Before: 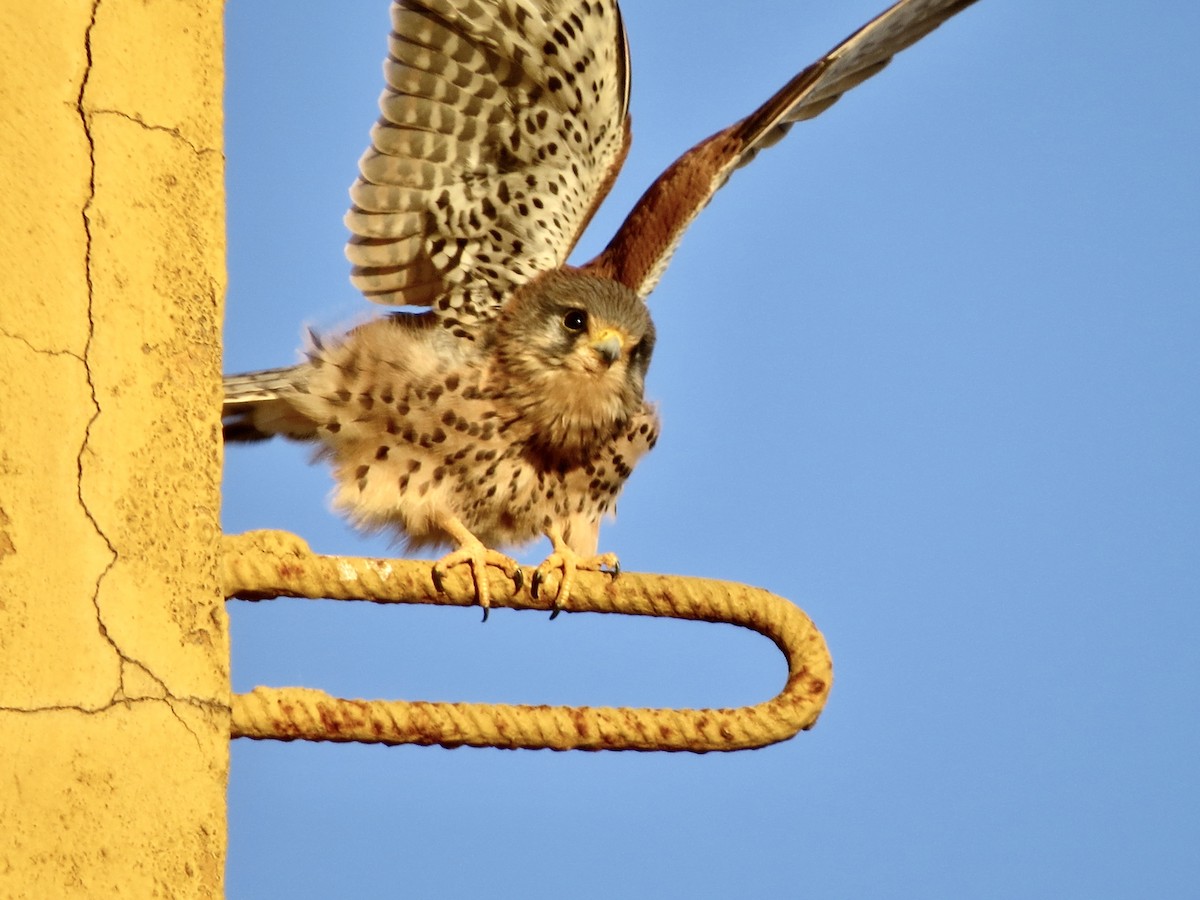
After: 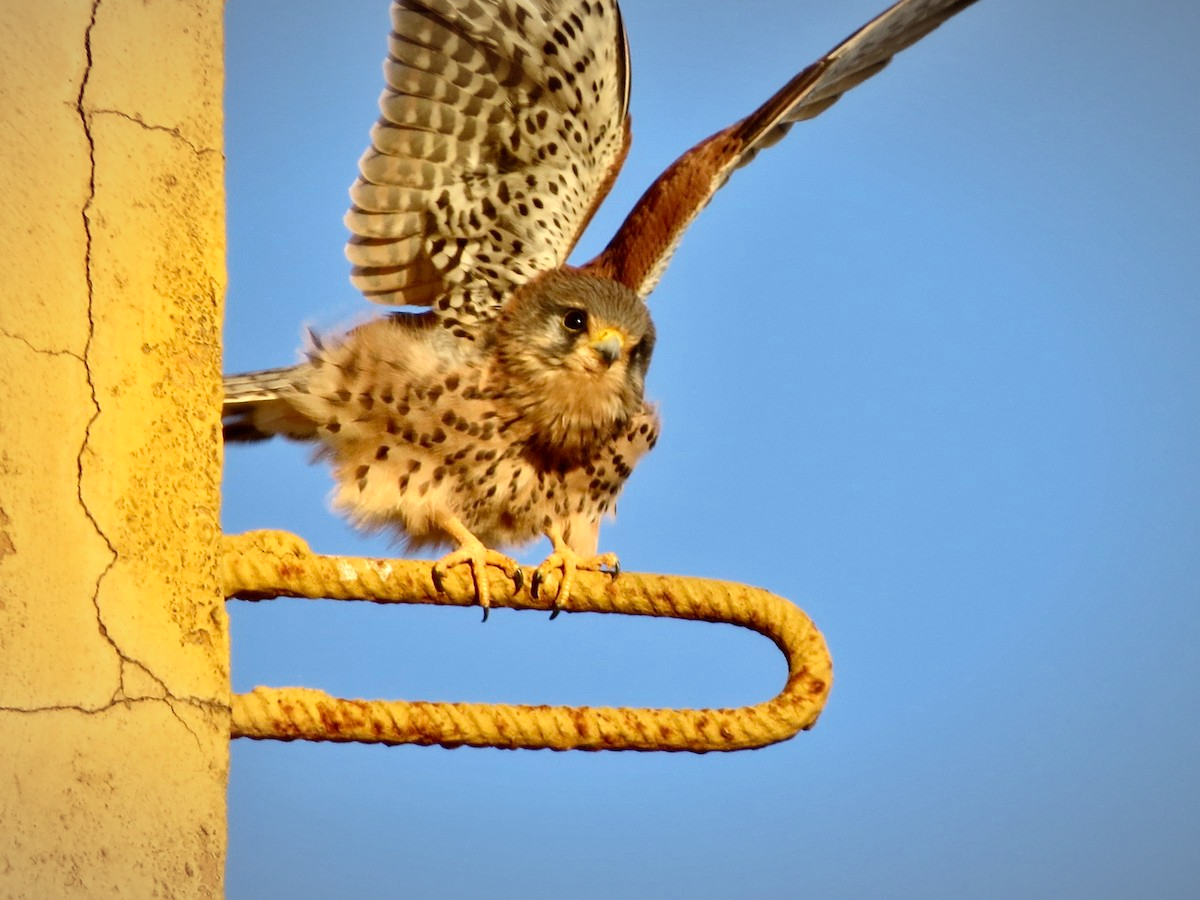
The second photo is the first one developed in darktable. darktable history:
white balance: red 1, blue 1
vignetting: fall-off radius 100%, width/height ratio 1.337
